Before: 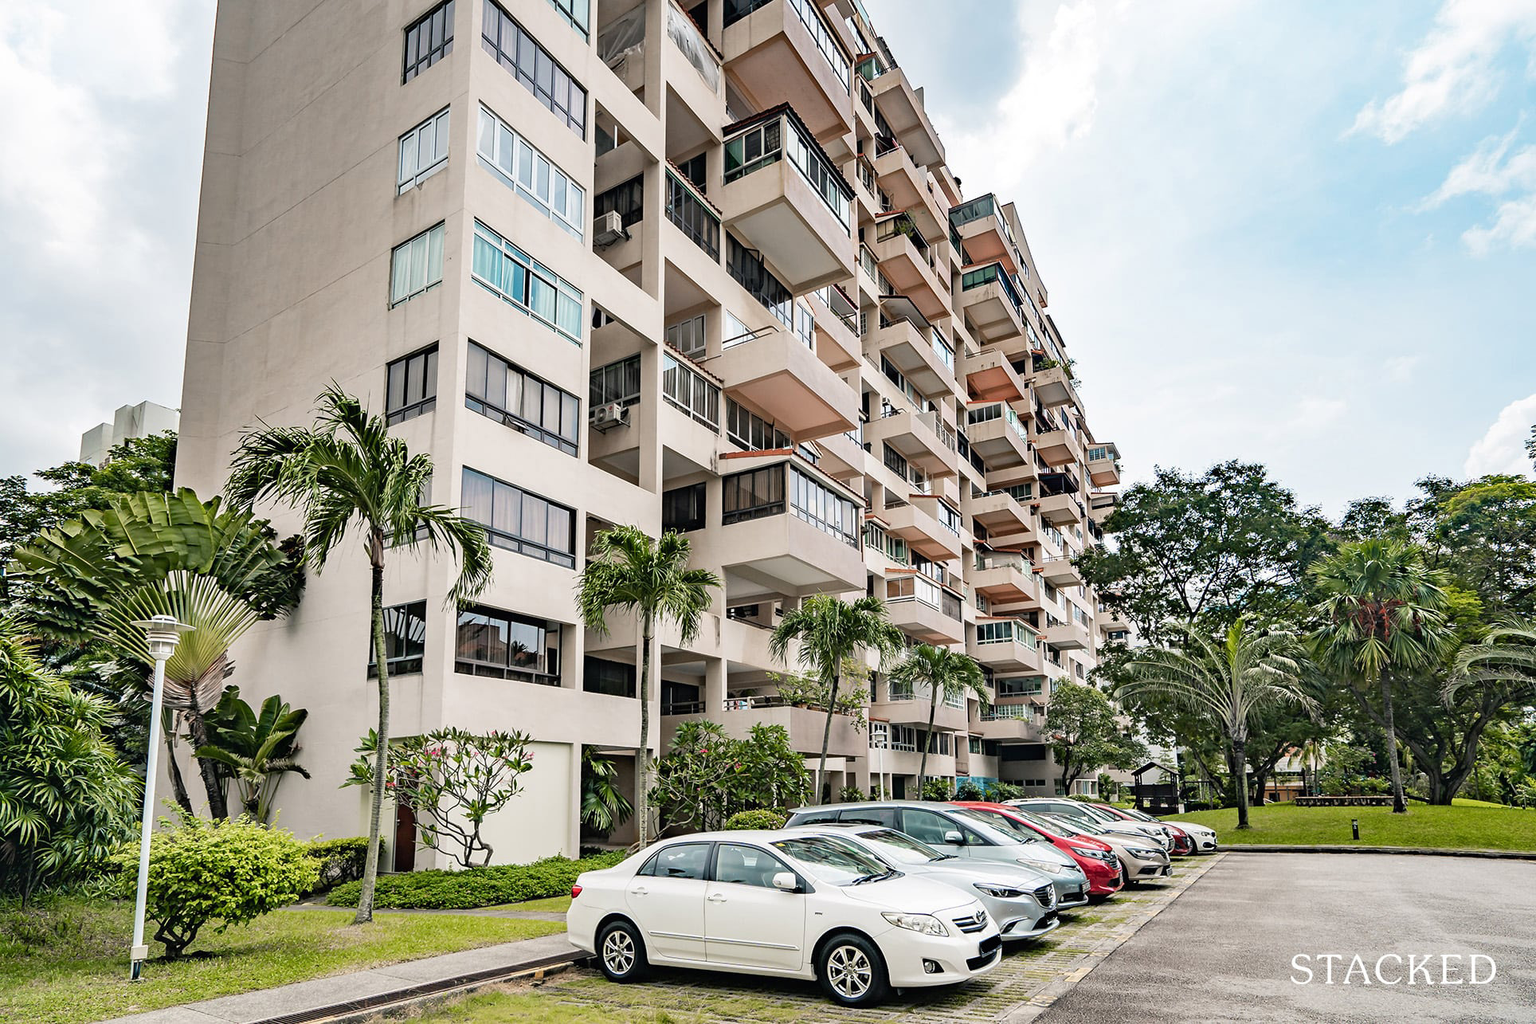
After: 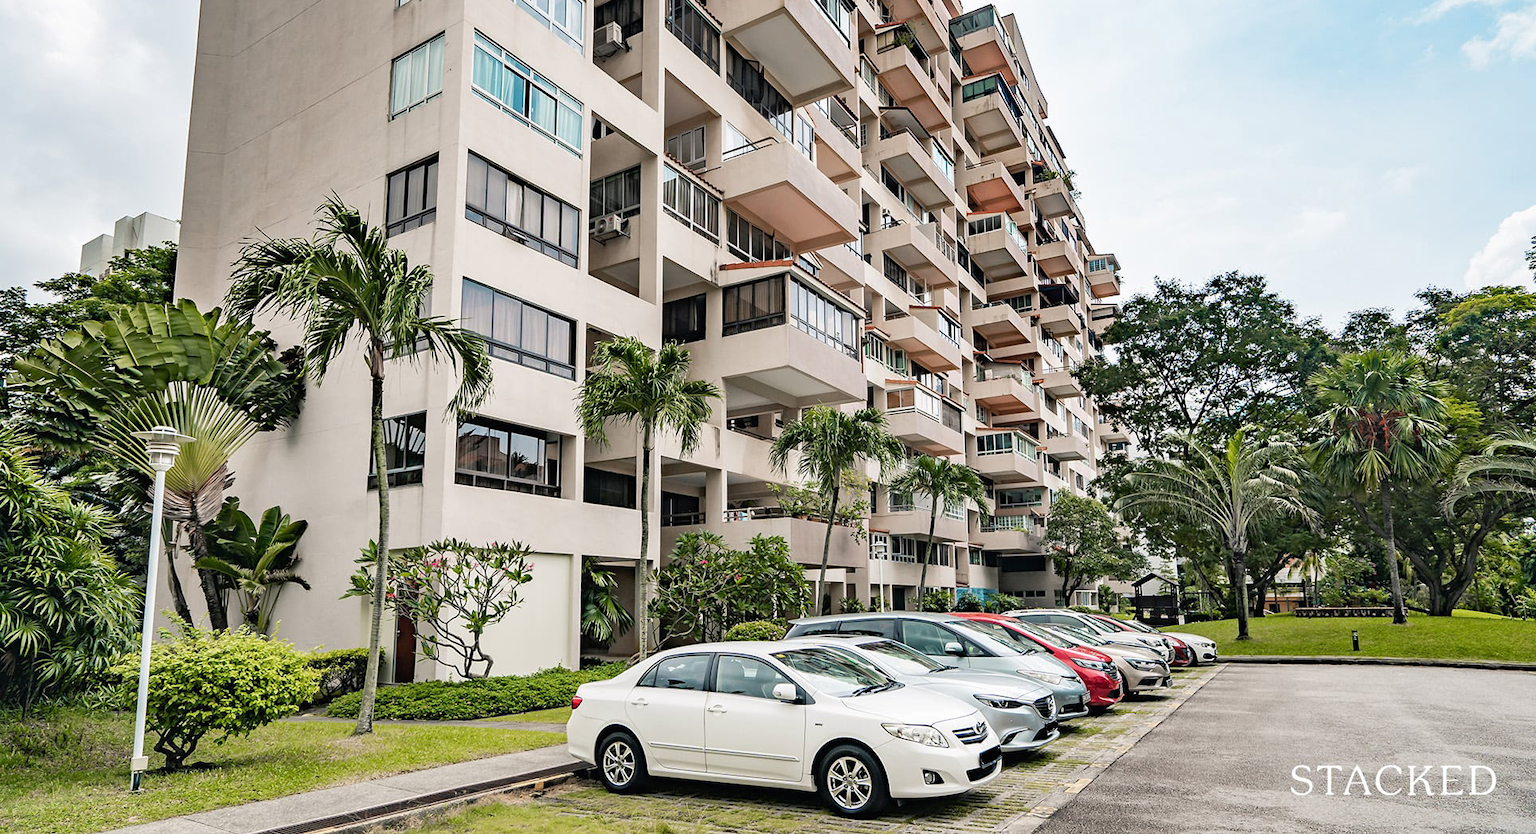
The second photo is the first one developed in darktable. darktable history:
local contrast: mode bilateral grid, contrast 20, coarseness 50, detail 102%, midtone range 0.2
crop and rotate: top 18.514%
